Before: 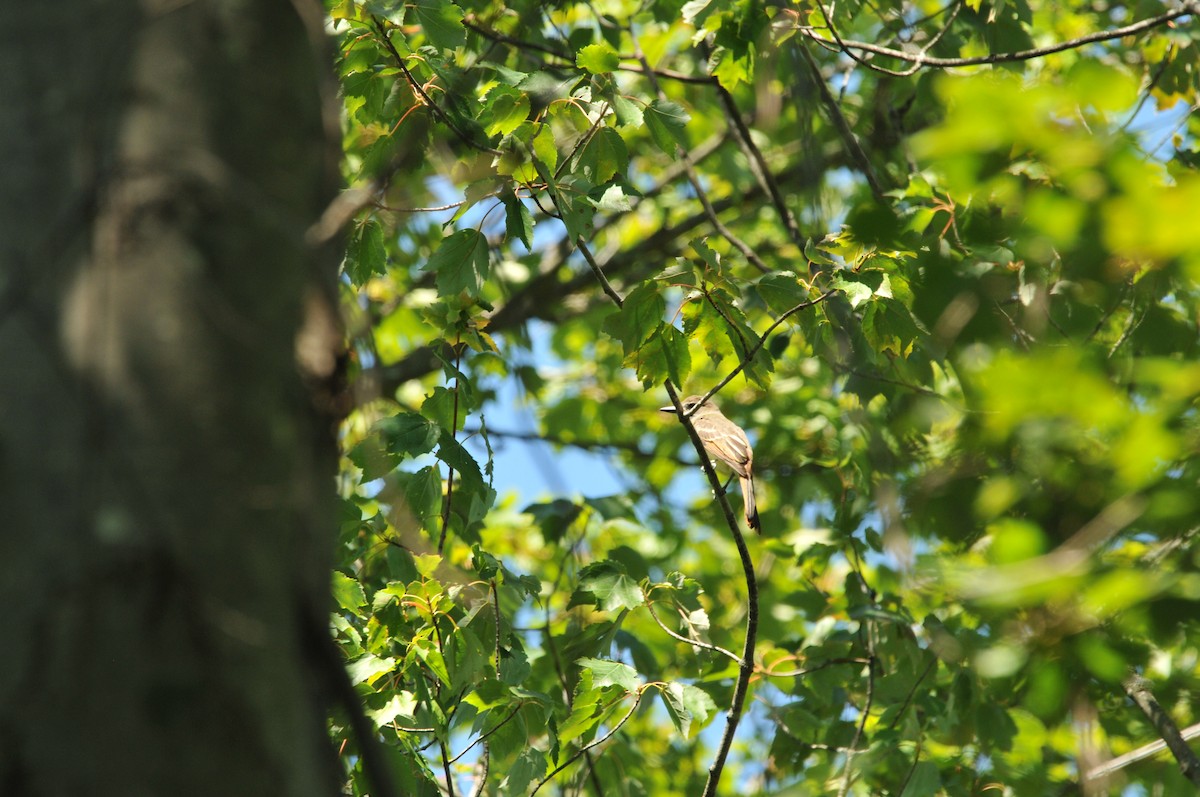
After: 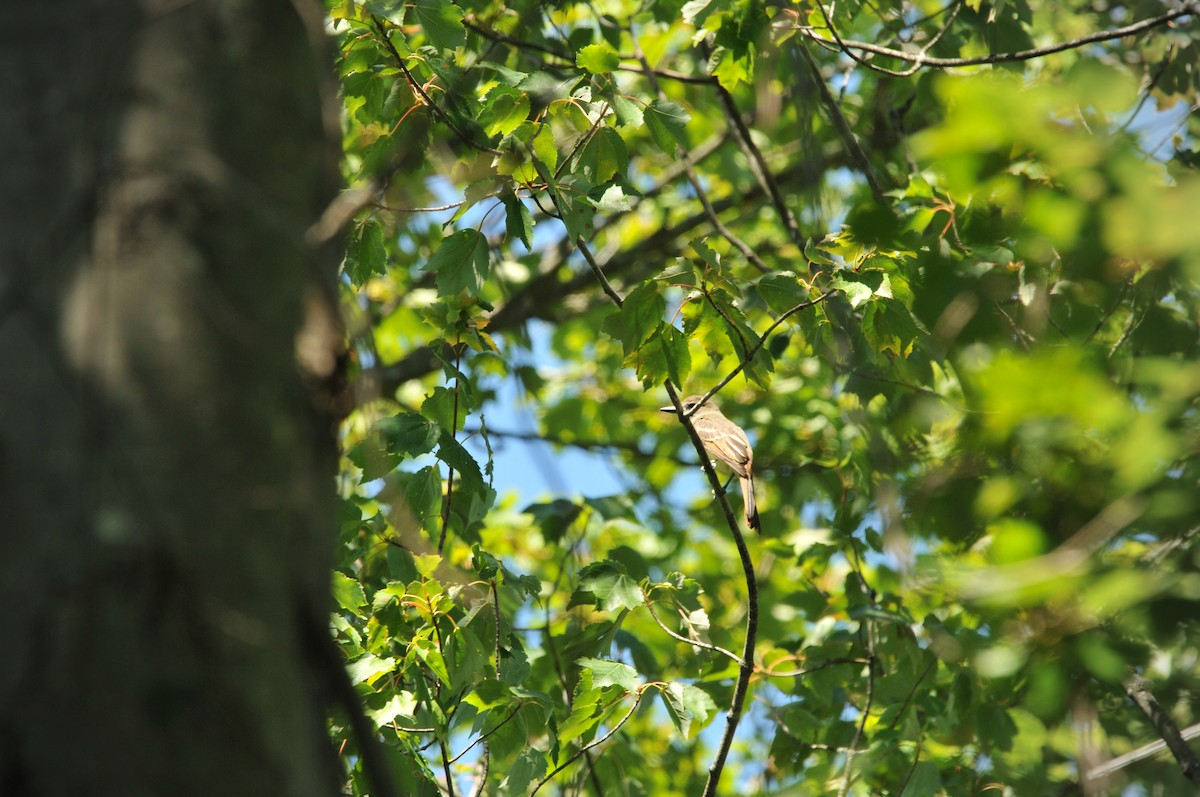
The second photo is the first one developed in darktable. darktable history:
vignetting: fall-off start 79.74%
